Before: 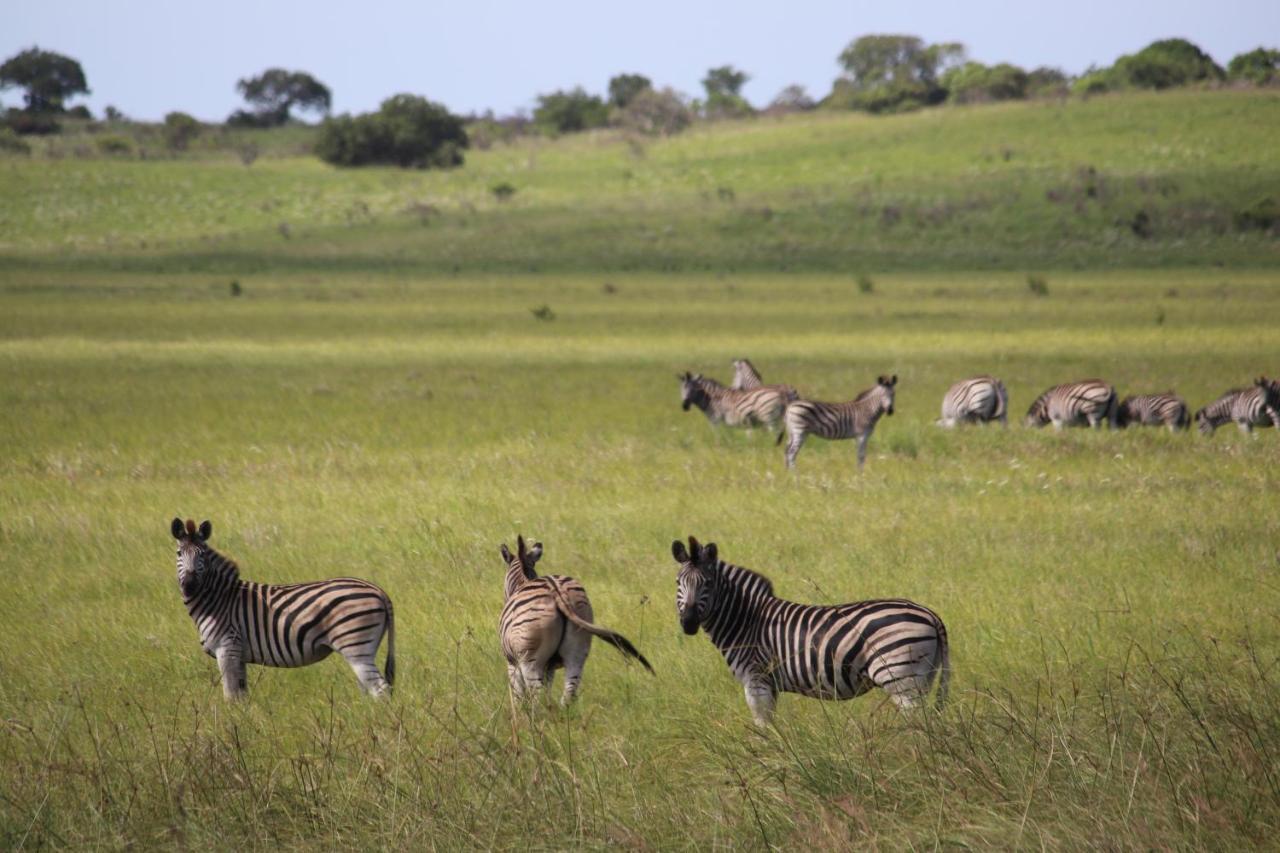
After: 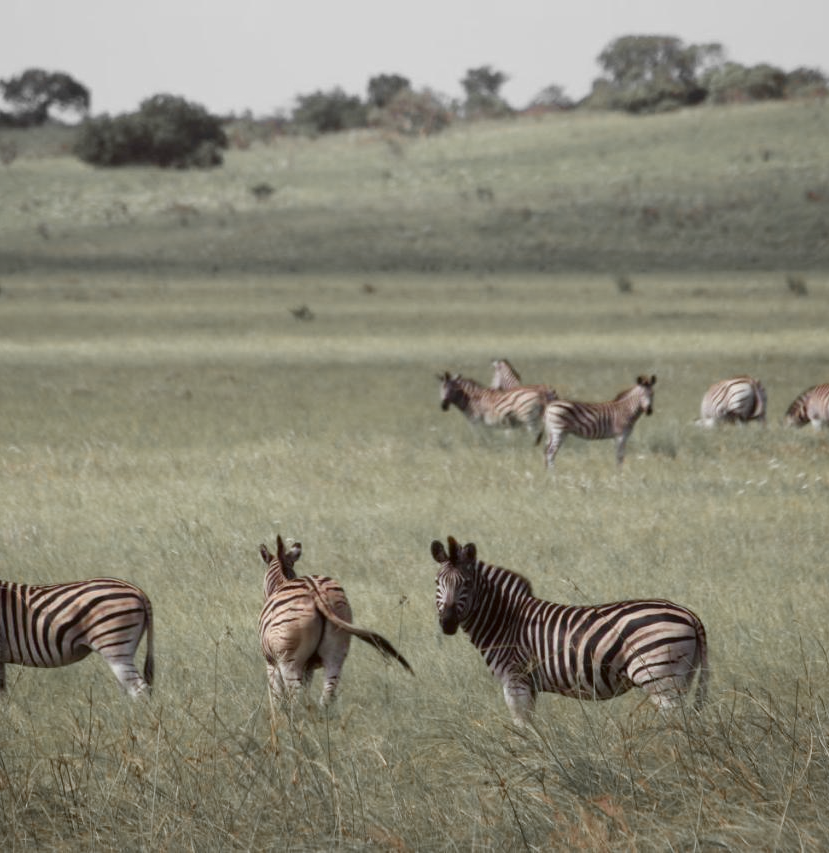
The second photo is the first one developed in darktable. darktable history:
color zones: curves: ch0 [(0, 0.447) (0.184, 0.543) (0.323, 0.476) (0.429, 0.445) (0.571, 0.443) (0.714, 0.451) (0.857, 0.452) (1, 0.447)]; ch1 [(0, 0.464) (0.176, 0.46) (0.287, 0.177) (0.429, 0.002) (0.571, 0) (0.714, 0) (0.857, 0) (1, 0.464)]
crop and rotate: left 18.882%, right 16.329%
color correction: highlights a* -4.97, highlights b* -3.28, shadows a* 4.03, shadows b* 4.3
